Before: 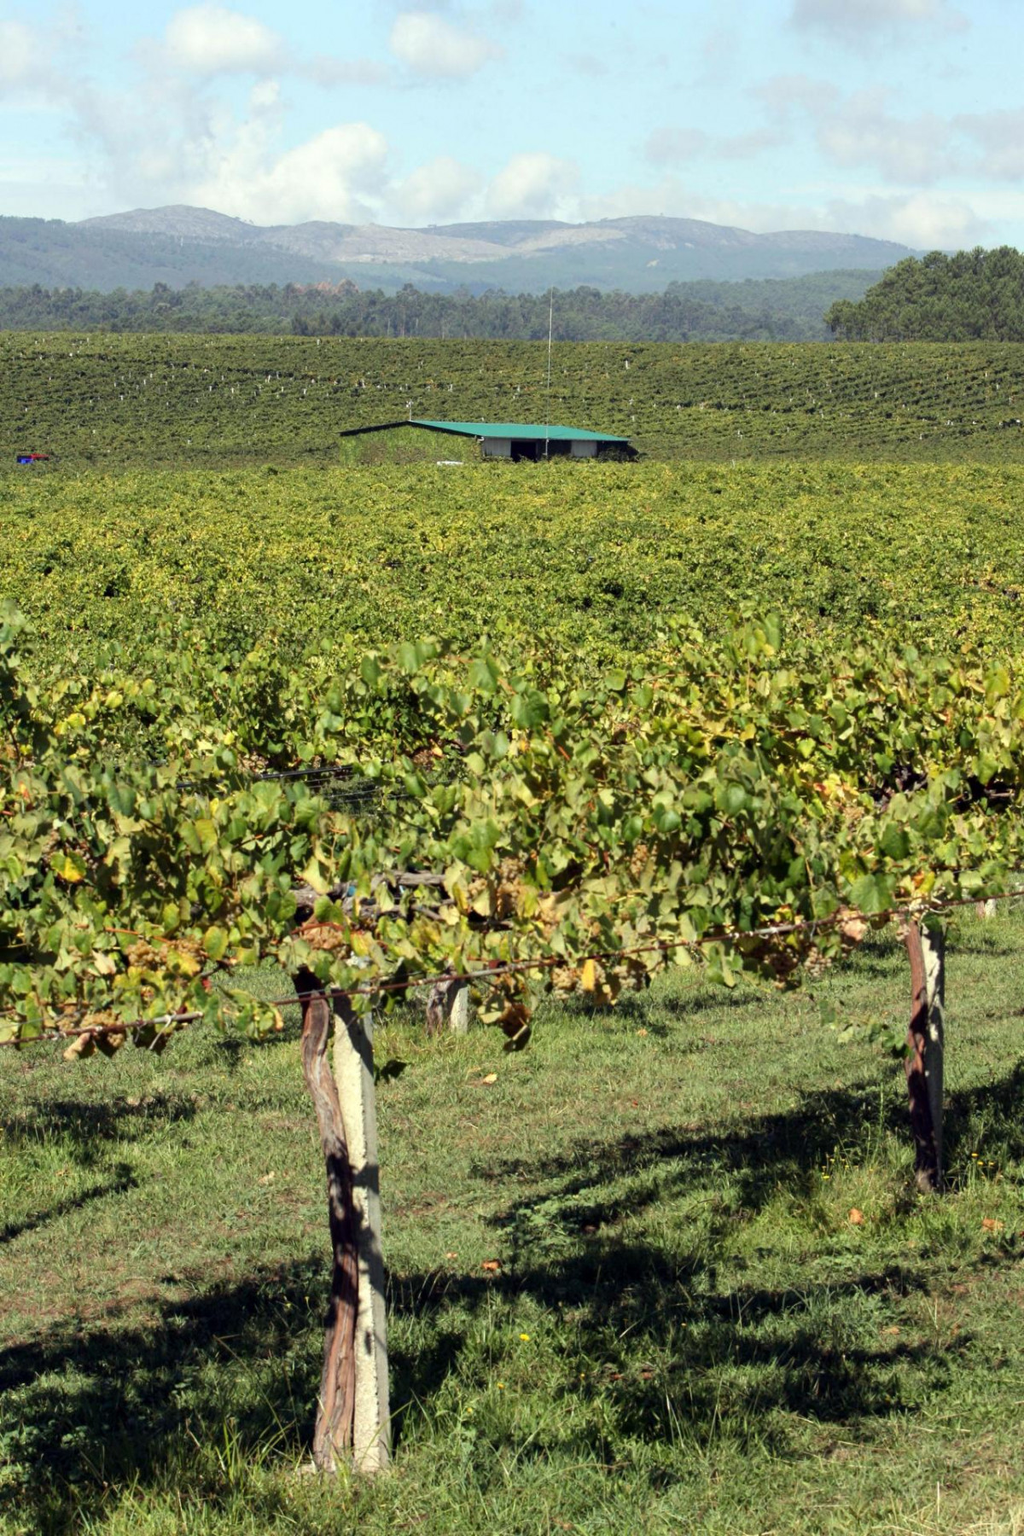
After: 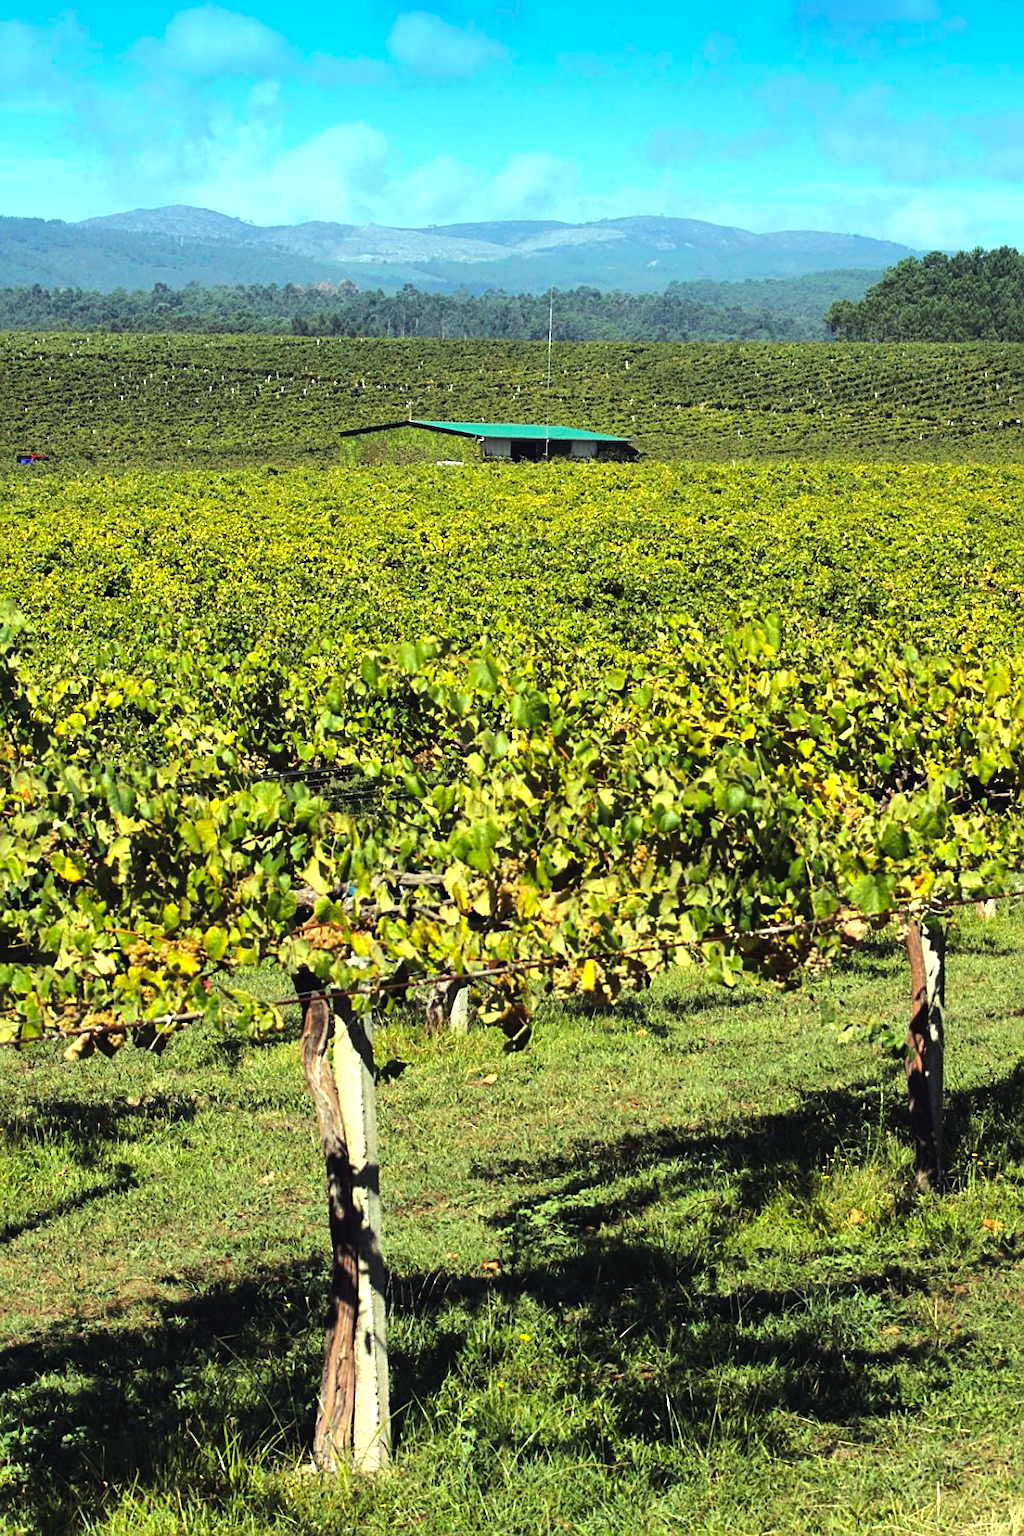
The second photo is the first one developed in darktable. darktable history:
graduated density: density 2.02 EV, hardness 44%, rotation 0.374°, offset 8.21, hue 208.8°, saturation 97%
color correction: highlights a* -4.73, highlights b* 5.06, saturation 0.97
color balance rgb: global offset › luminance 0.71%, perceptual saturation grading › global saturation -11.5%, perceptual brilliance grading › highlights 17.77%, perceptual brilliance grading › mid-tones 31.71%, perceptual brilliance grading › shadows -31.01%, global vibrance 50%
sharpen: on, module defaults
